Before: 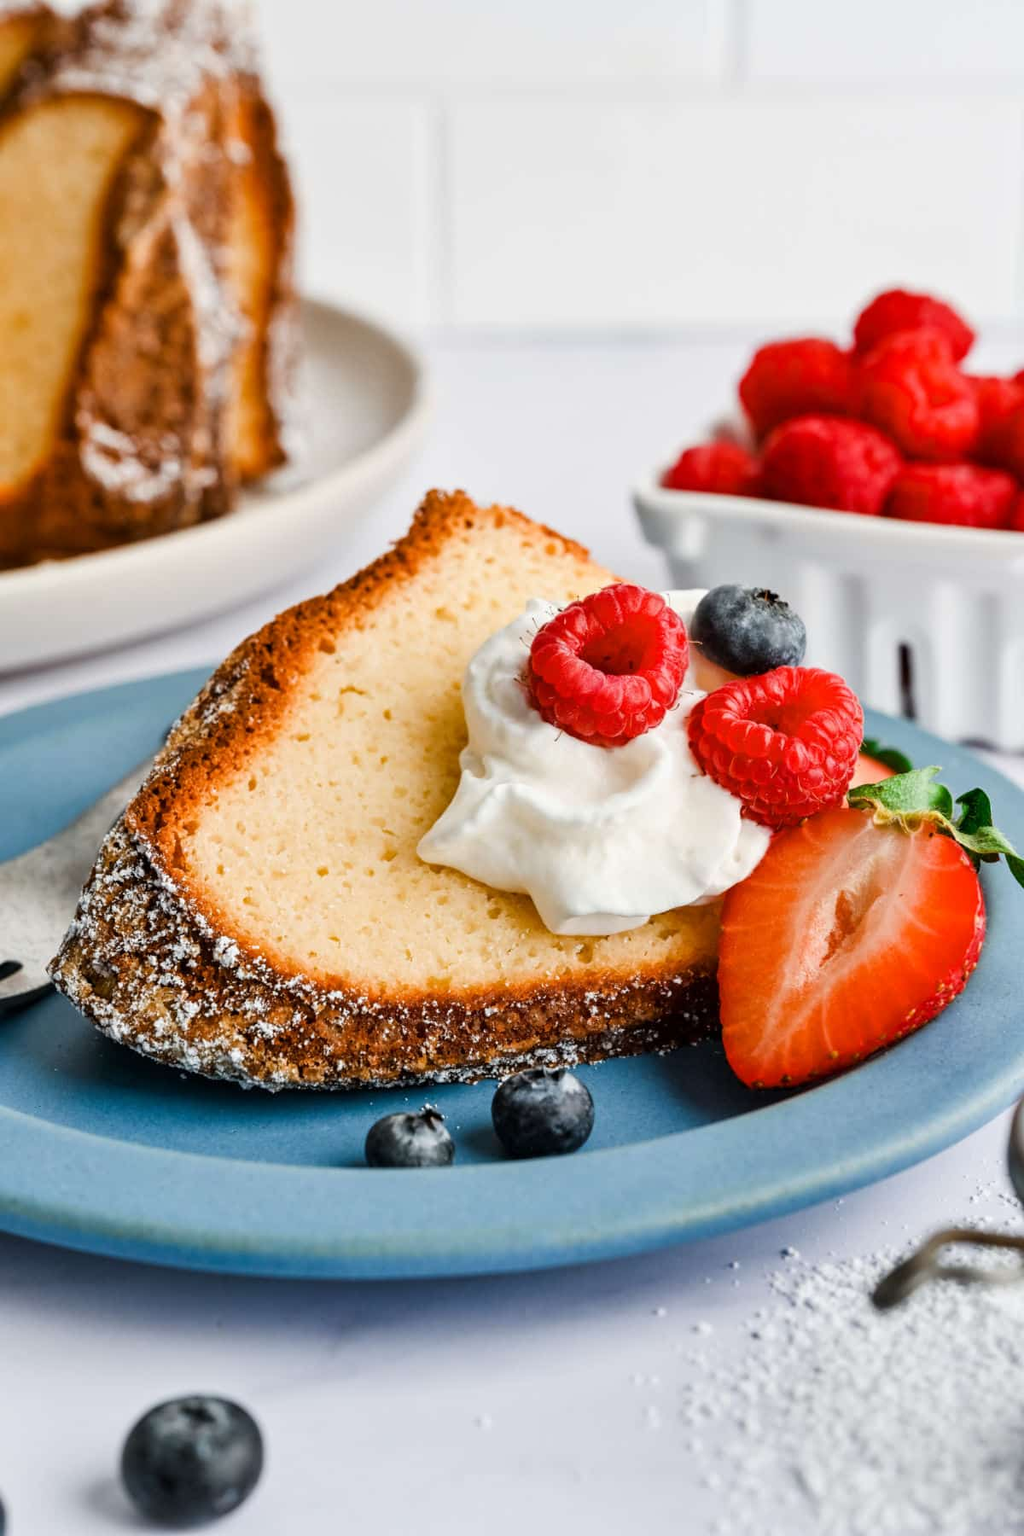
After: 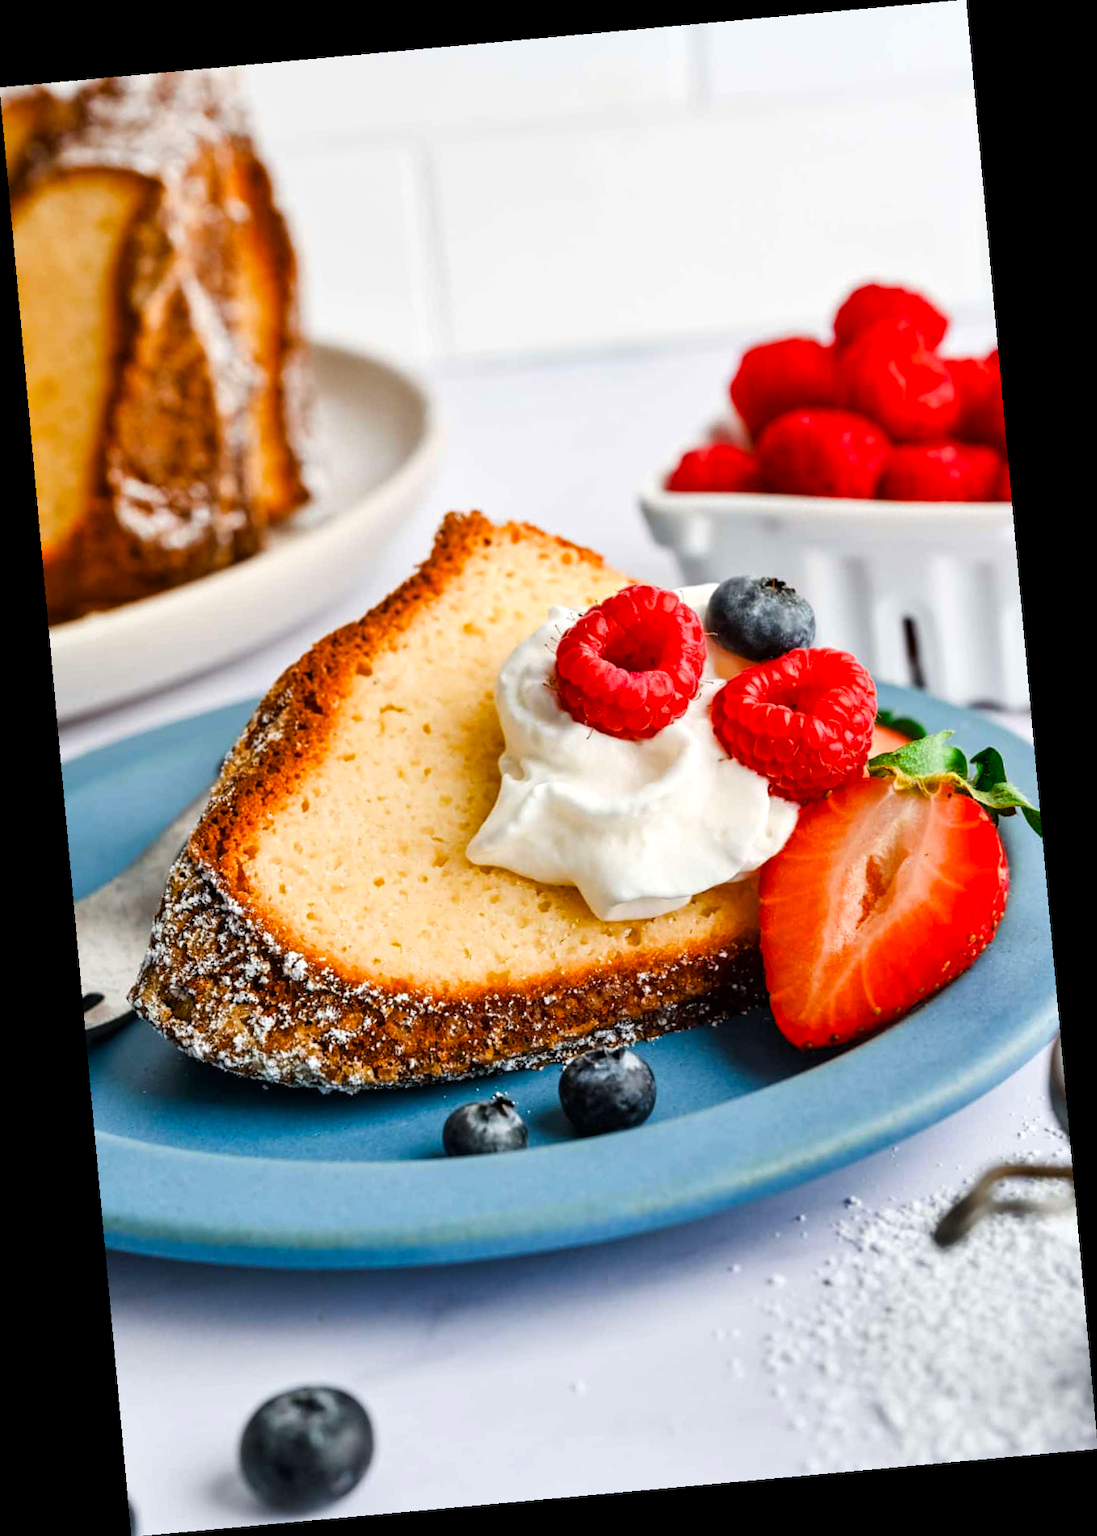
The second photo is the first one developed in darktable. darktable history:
rotate and perspective: rotation -5.2°, automatic cropping off
color balance: contrast 6.48%, output saturation 113.3%
